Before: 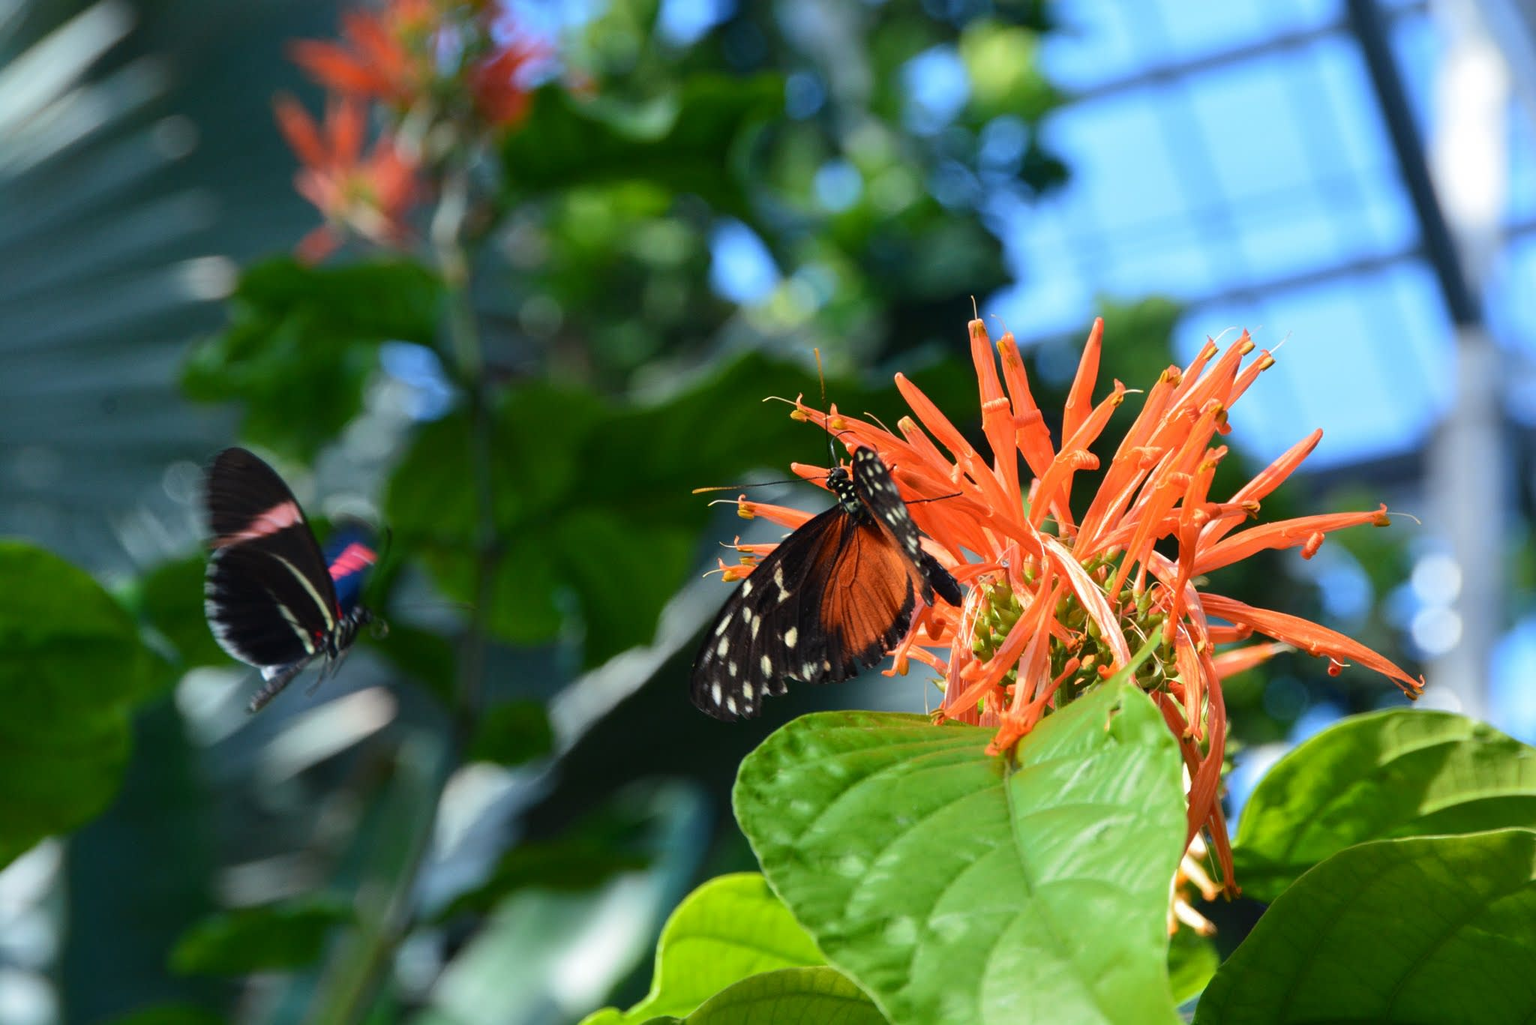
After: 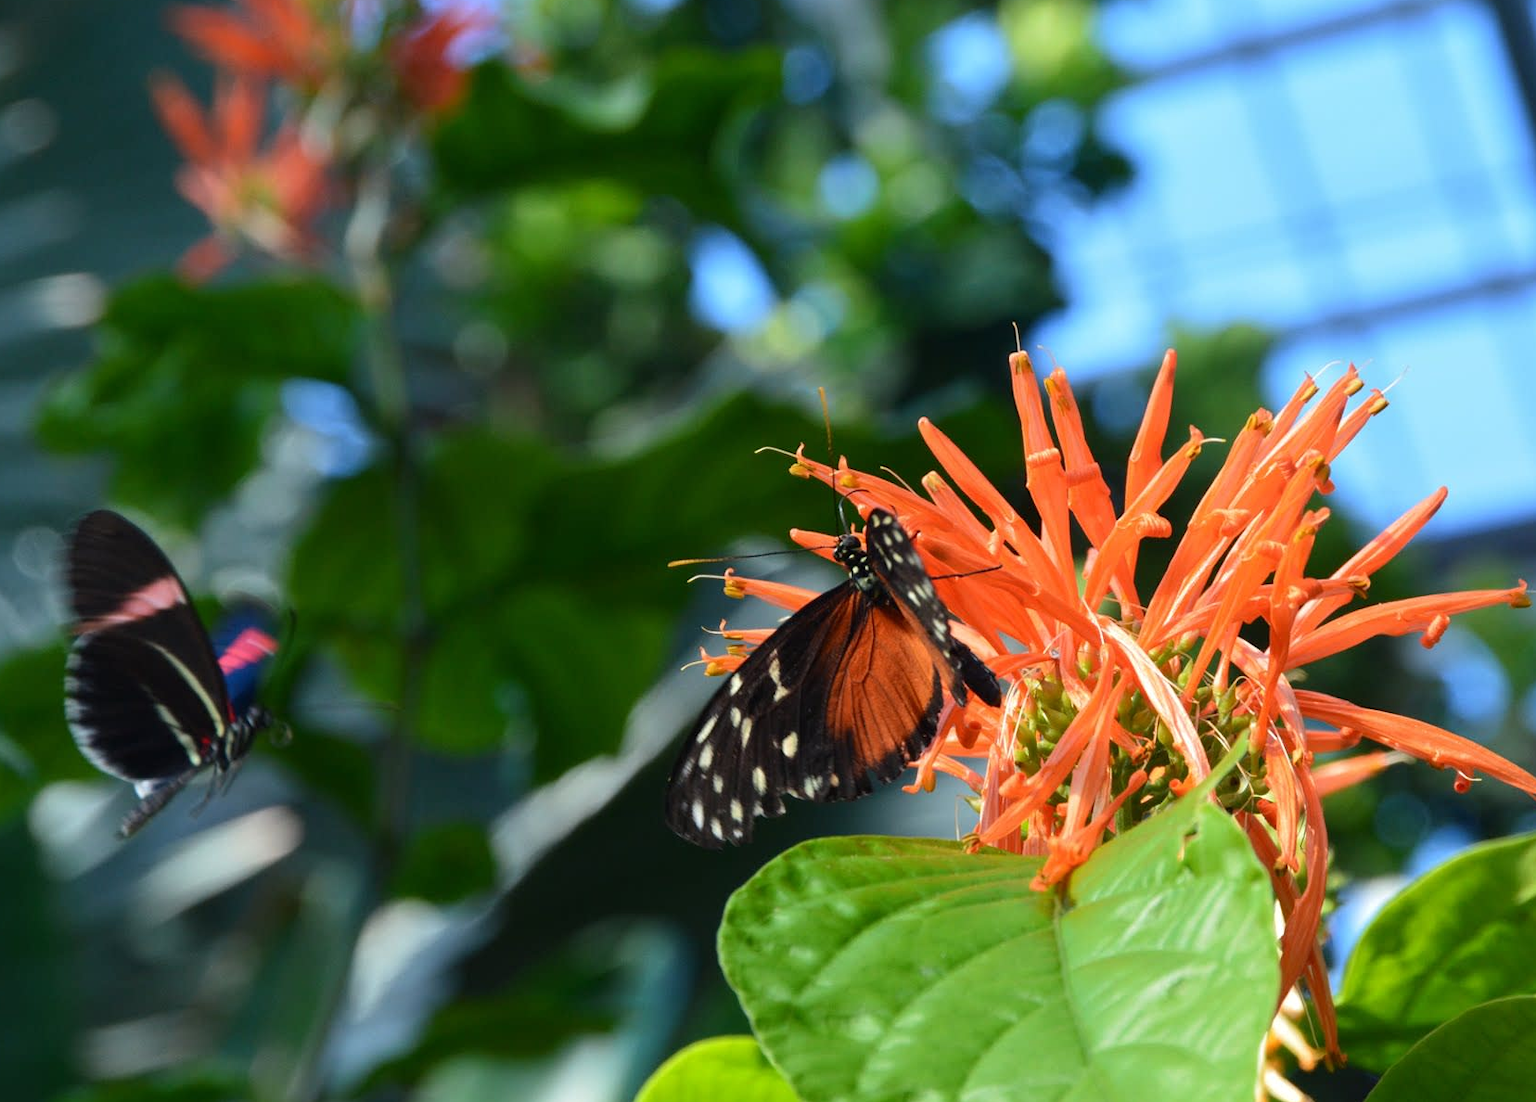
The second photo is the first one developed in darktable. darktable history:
tone equalizer: on, module defaults
crop: left 9.929%, top 3.475%, right 9.188%, bottom 9.529%
